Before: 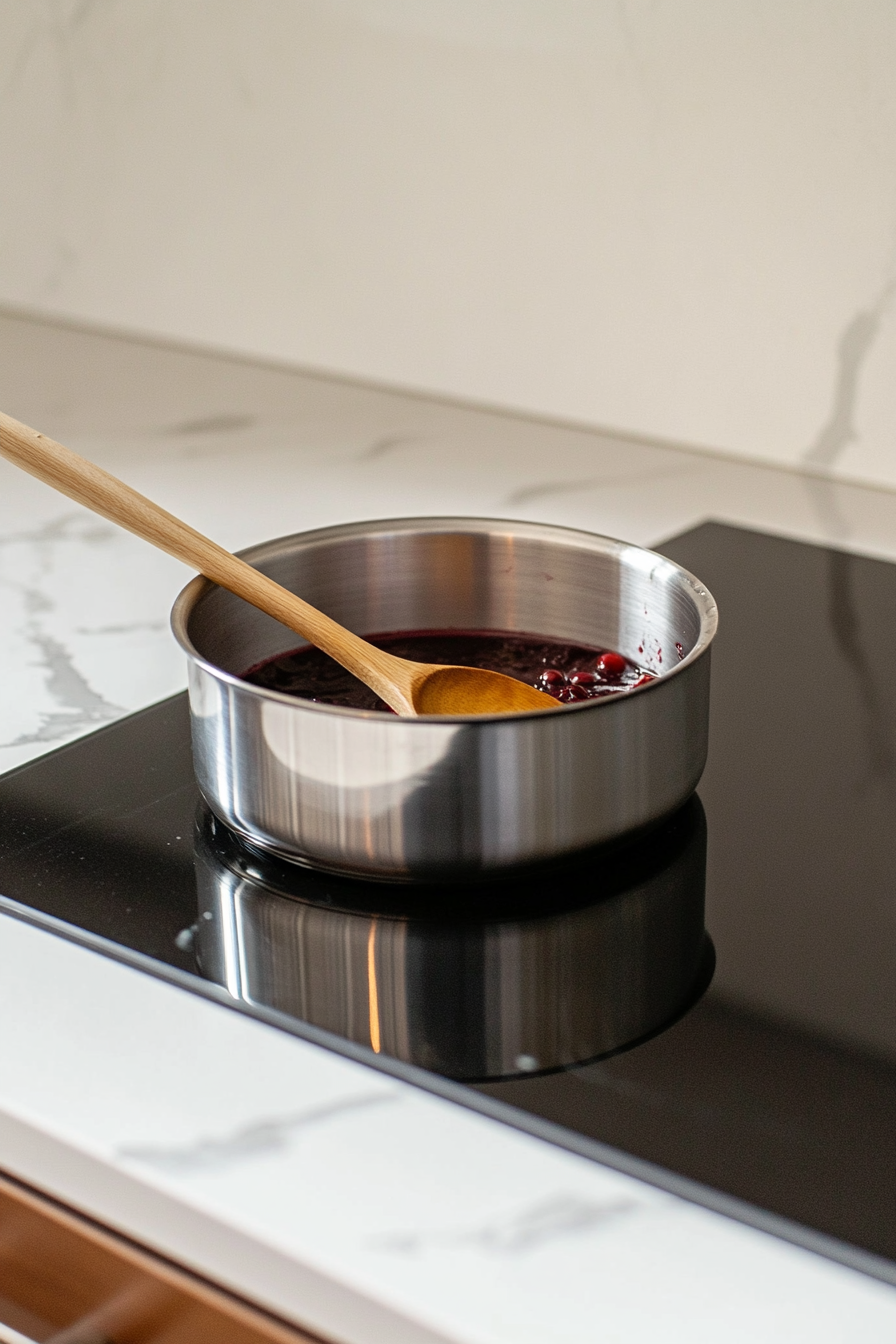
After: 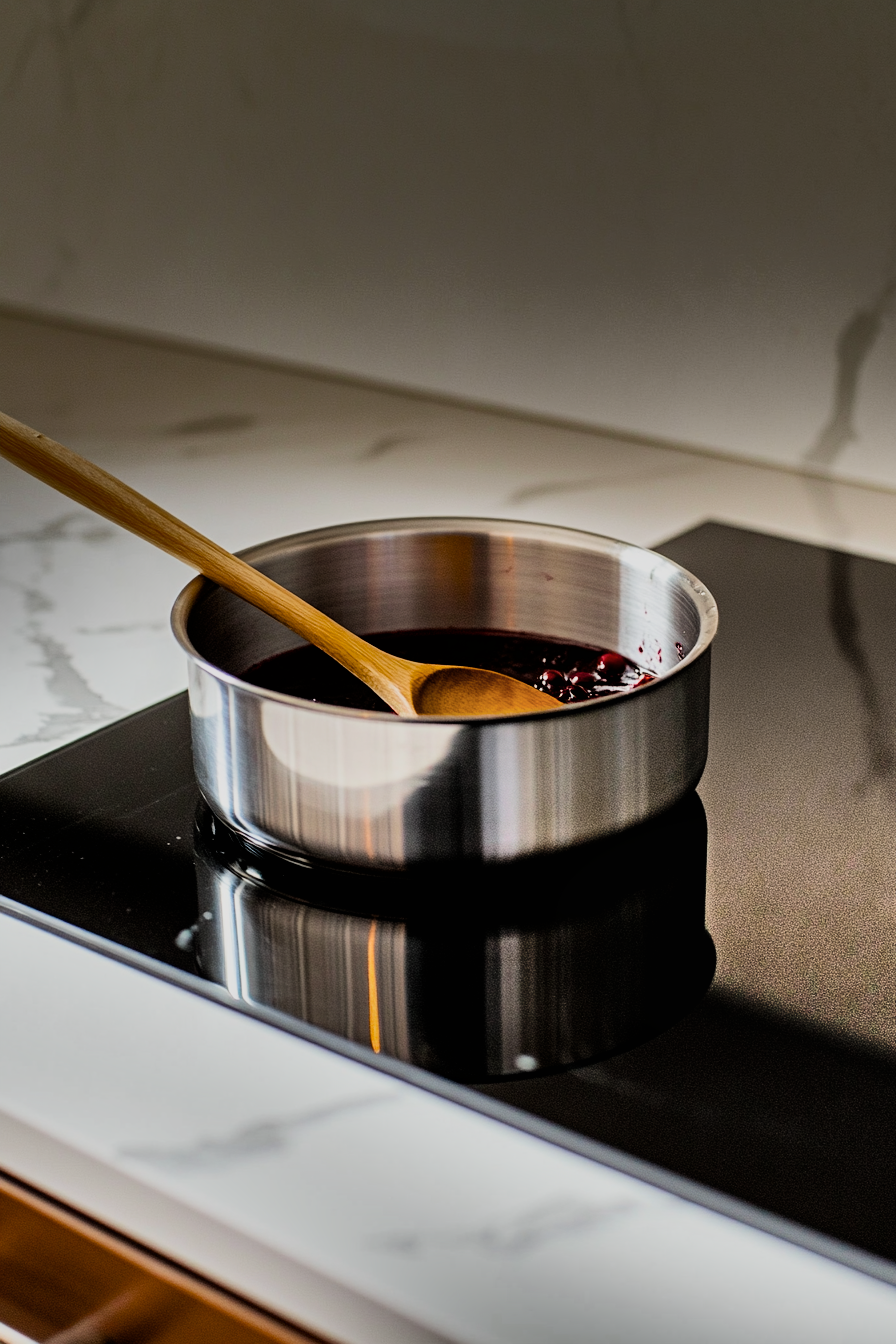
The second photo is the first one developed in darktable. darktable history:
color balance rgb: perceptual saturation grading › global saturation 25.584%, global vibrance 6.832%, saturation formula JzAzBz (2021)
filmic rgb: black relative exposure -5.12 EV, white relative exposure 3.96 EV, hardness 2.89, contrast 1.408, highlights saturation mix -28.67%
shadows and highlights: radius 123.61, shadows 98.31, white point adjustment -2.83, highlights -99.37, highlights color adjustment 39.41%, soften with gaussian
